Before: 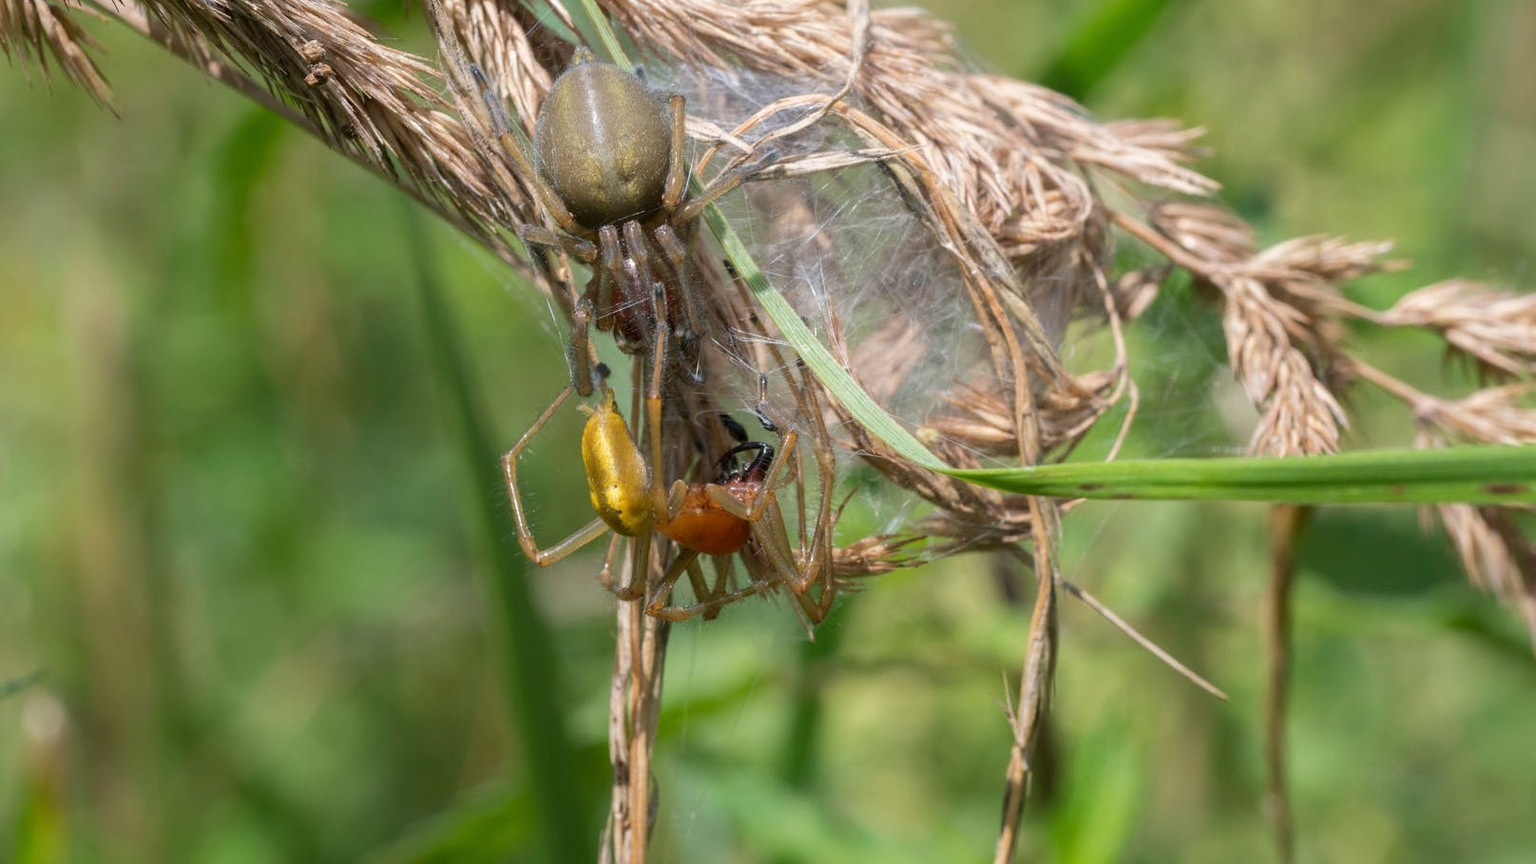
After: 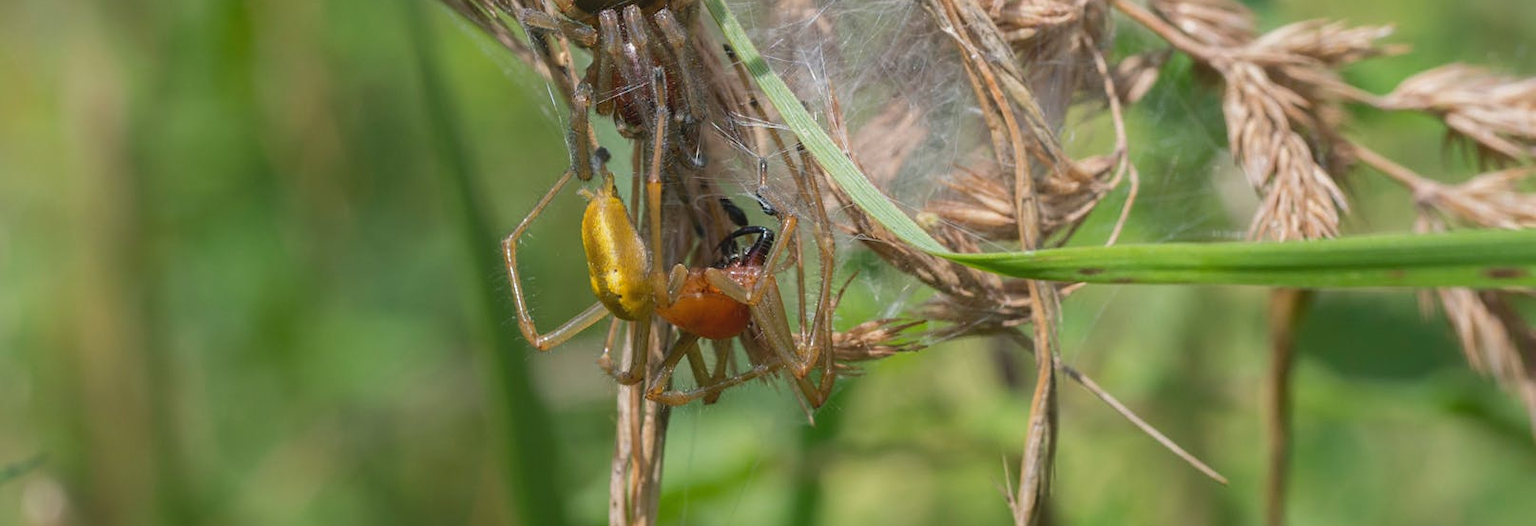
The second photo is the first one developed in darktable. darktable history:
sharpen: amount 0.216
crop and rotate: top 25.055%, bottom 13.965%
contrast brightness saturation: contrast -0.125
